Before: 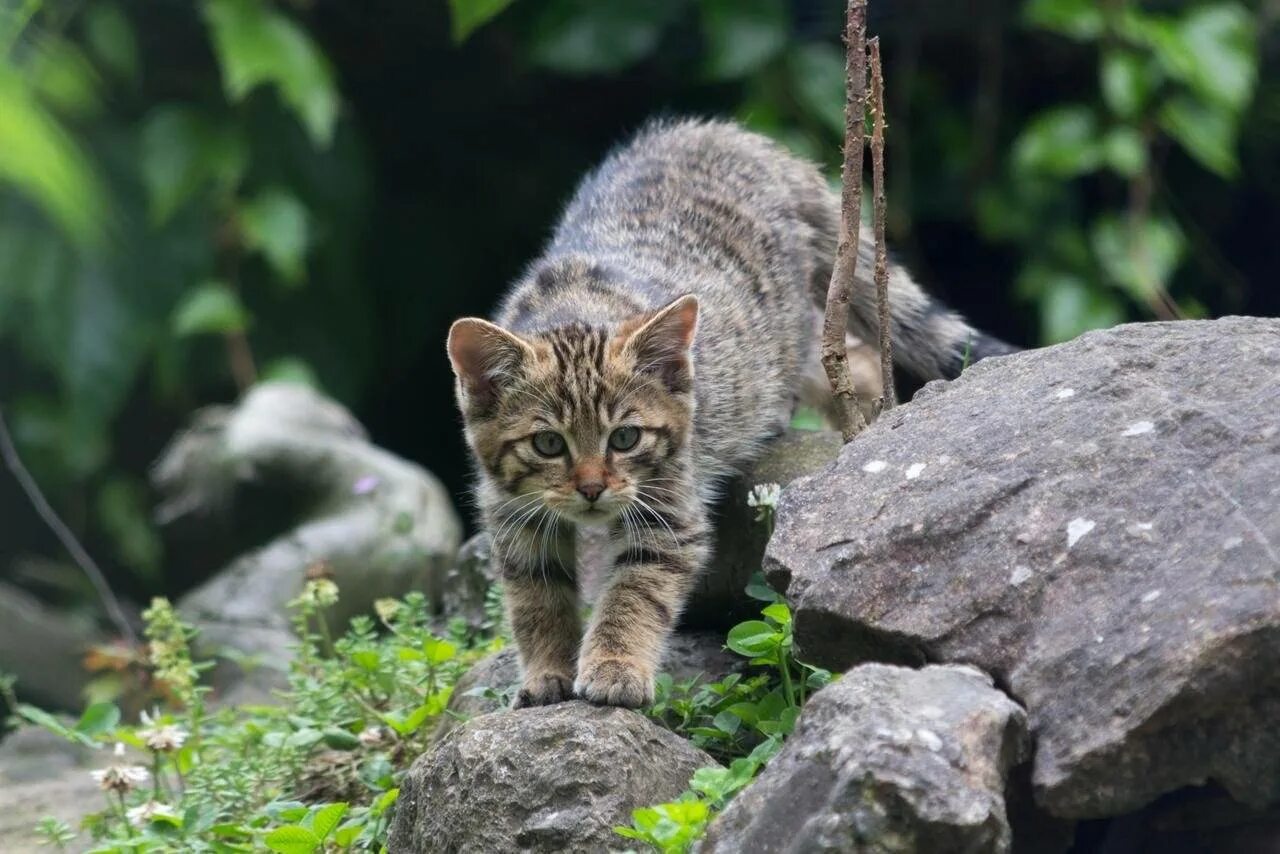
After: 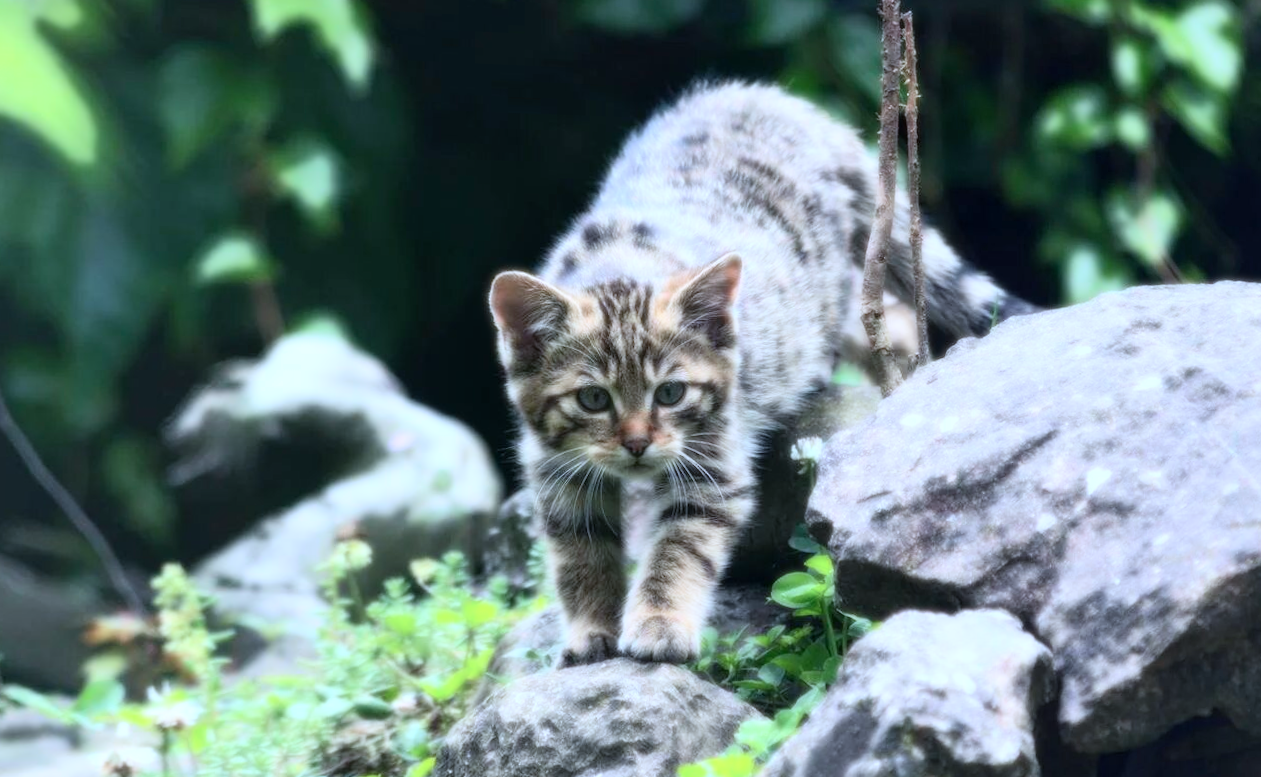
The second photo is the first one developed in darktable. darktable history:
bloom: size 0%, threshold 54.82%, strength 8.31%
color calibration: illuminant as shot in camera, x 0.378, y 0.381, temperature 4093.13 K, saturation algorithm version 1 (2020)
rotate and perspective: rotation -0.013°, lens shift (vertical) -0.027, lens shift (horizontal) 0.178, crop left 0.016, crop right 0.989, crop top 0.082, crop bottom 0.918
